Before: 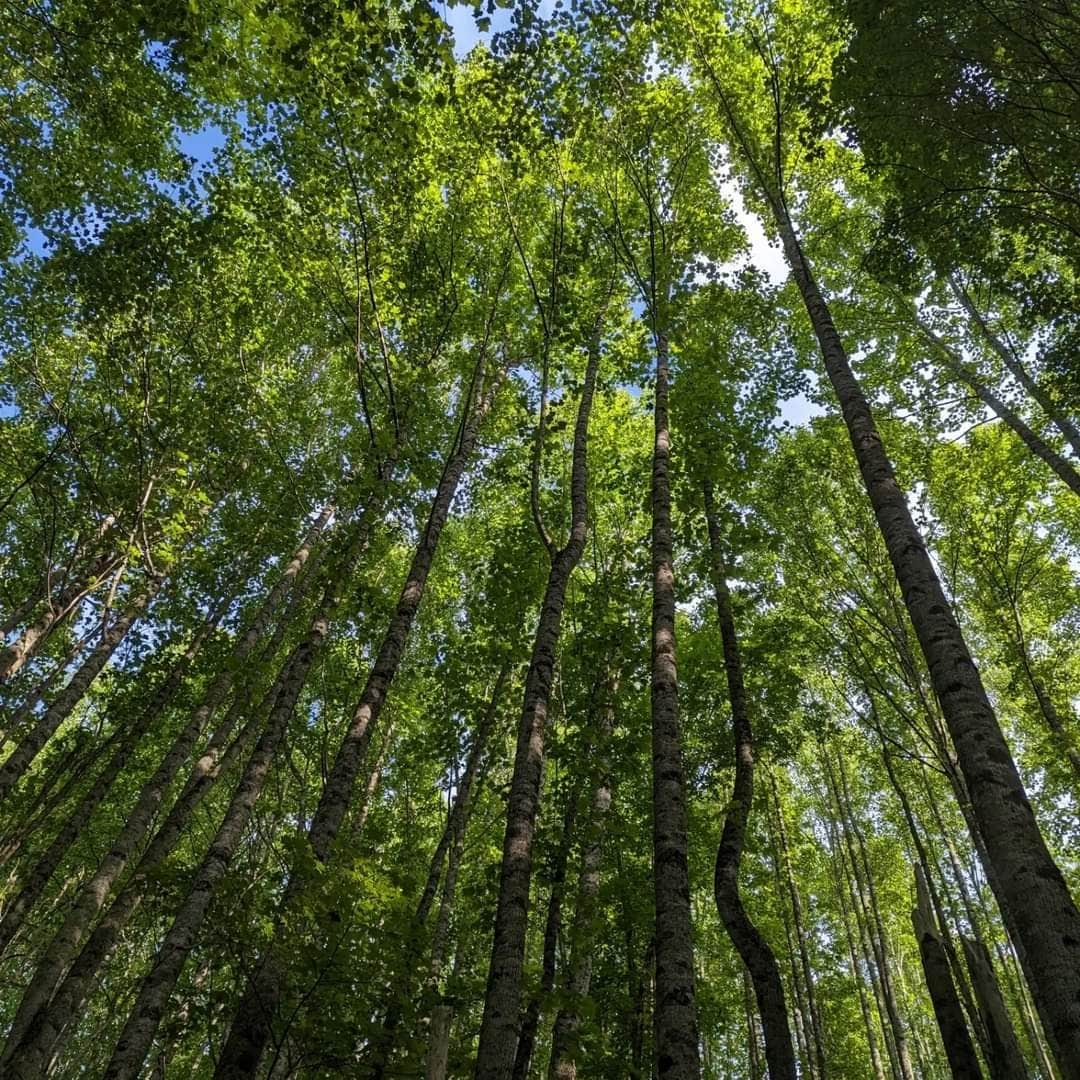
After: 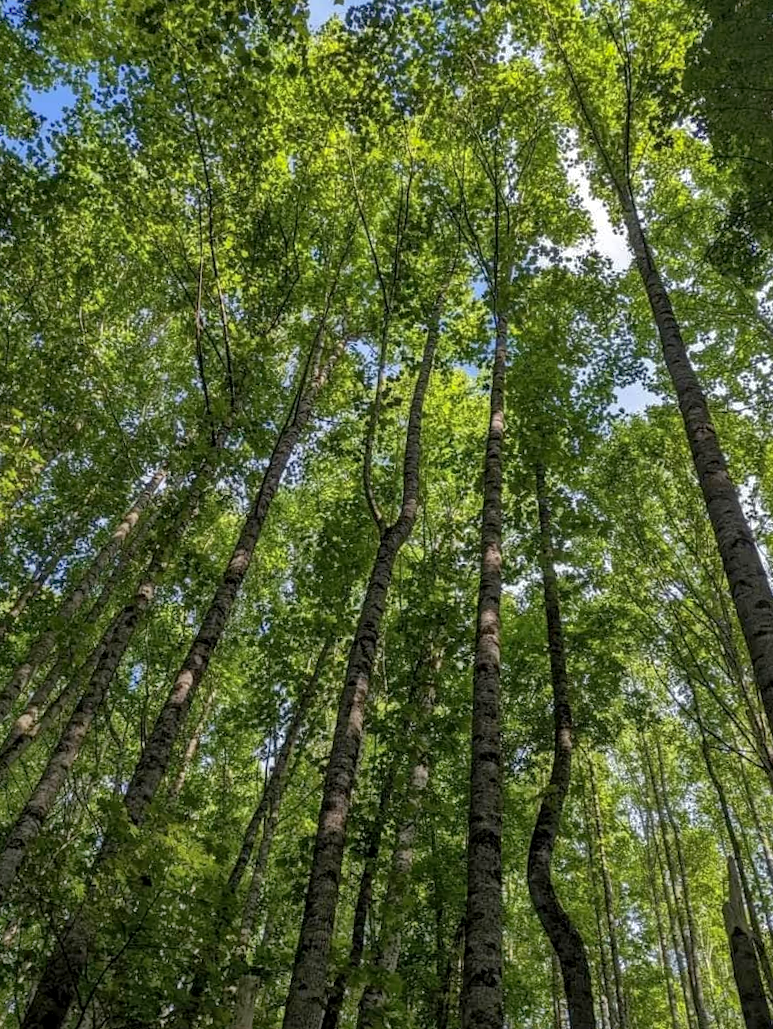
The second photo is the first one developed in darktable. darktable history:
crop and rotate: angle -2.83°, left 14.14%, top 0.017%, right 10.786%, bottom 0.038%
shadows and highlights: on, module defaults
local contrast: on, module defaults
